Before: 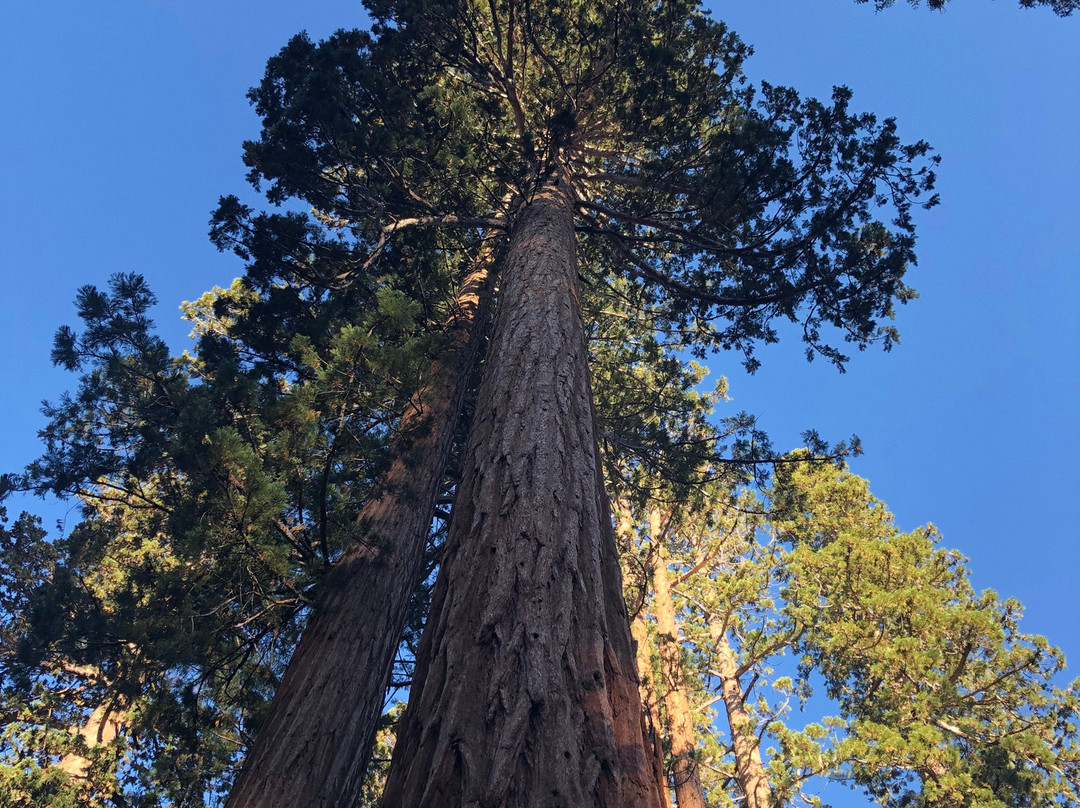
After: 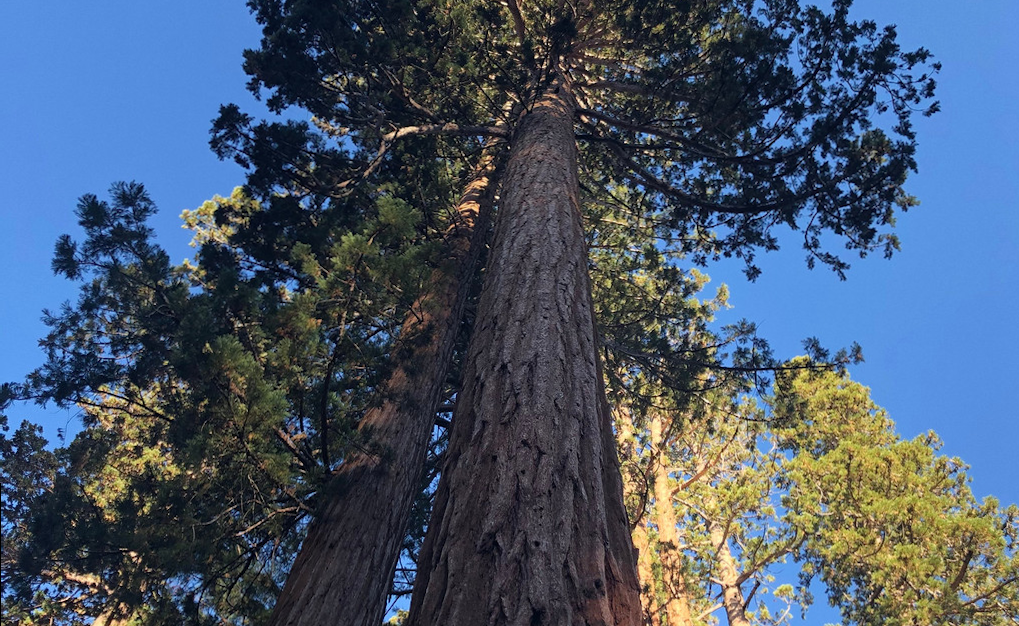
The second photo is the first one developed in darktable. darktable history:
crop and rotate: angle 0.1°, top 11.568%, right 5.753%, bottom 11.038%
